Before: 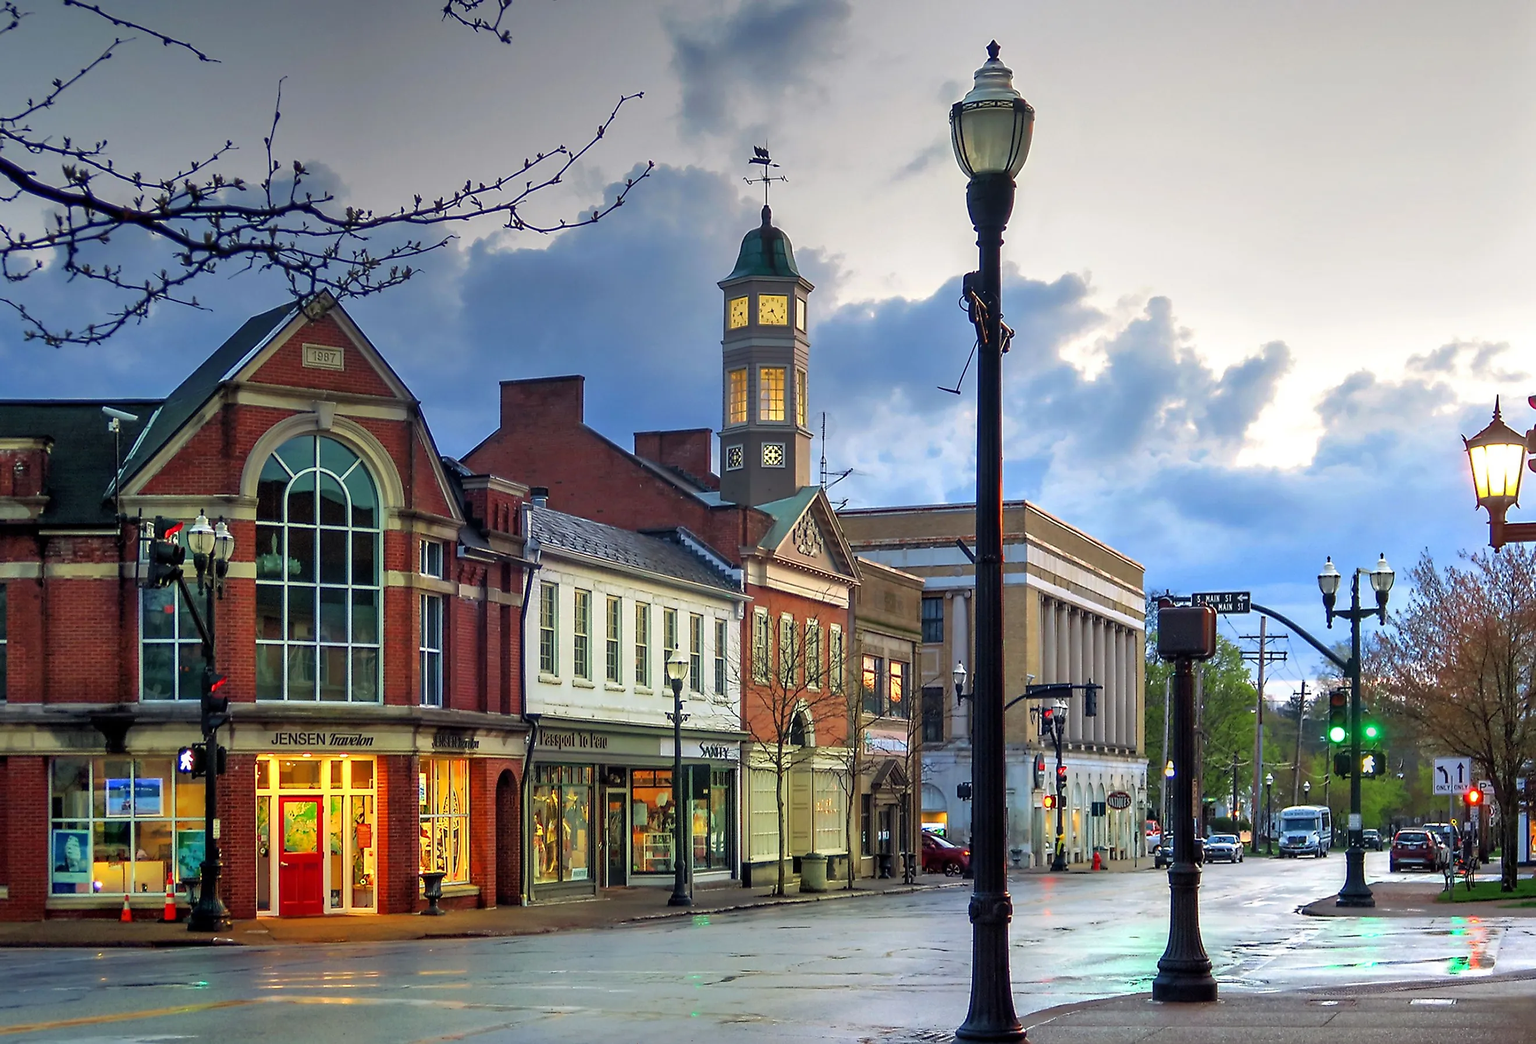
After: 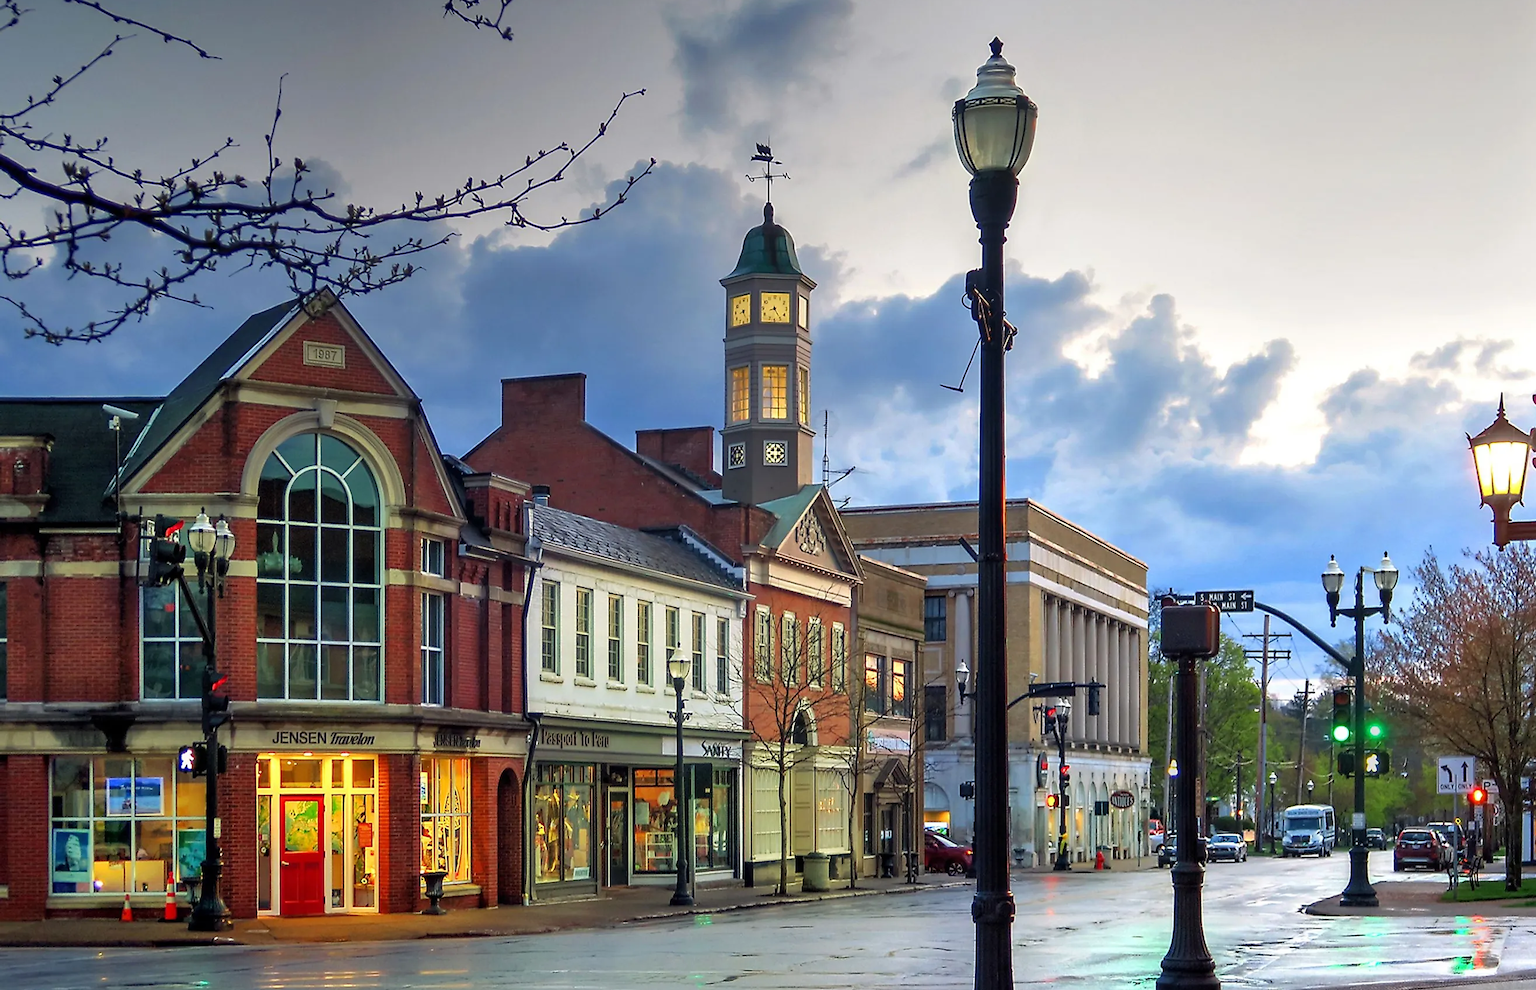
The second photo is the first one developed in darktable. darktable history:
crop: top 0.347%, right 0.256%, bottom 5.006%
